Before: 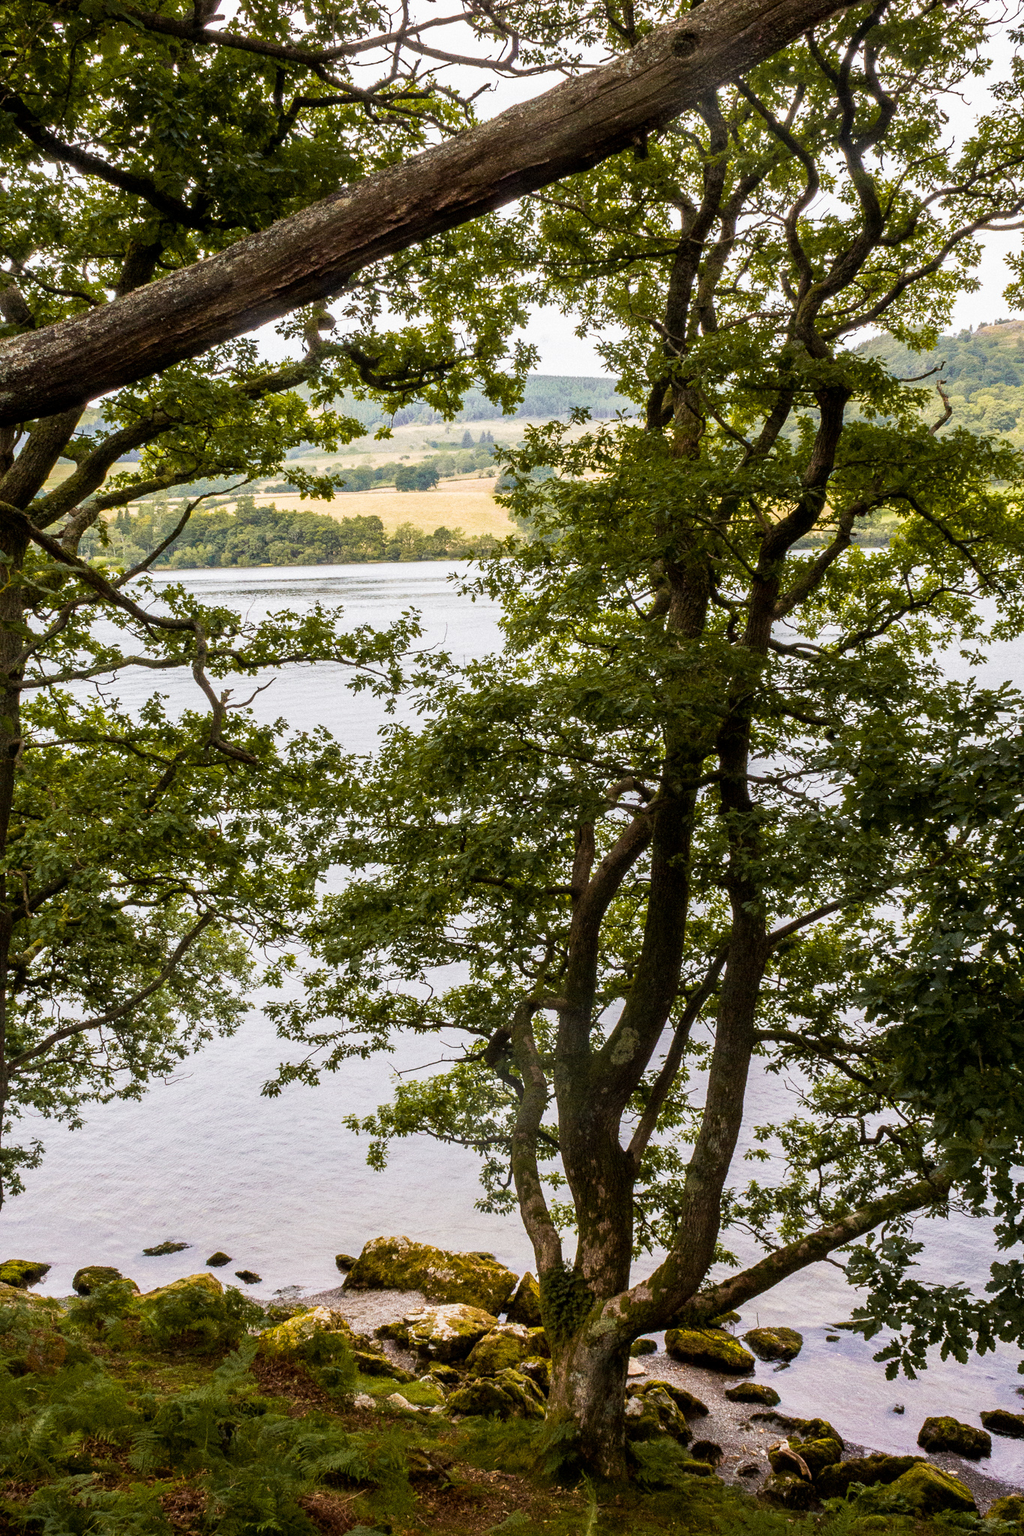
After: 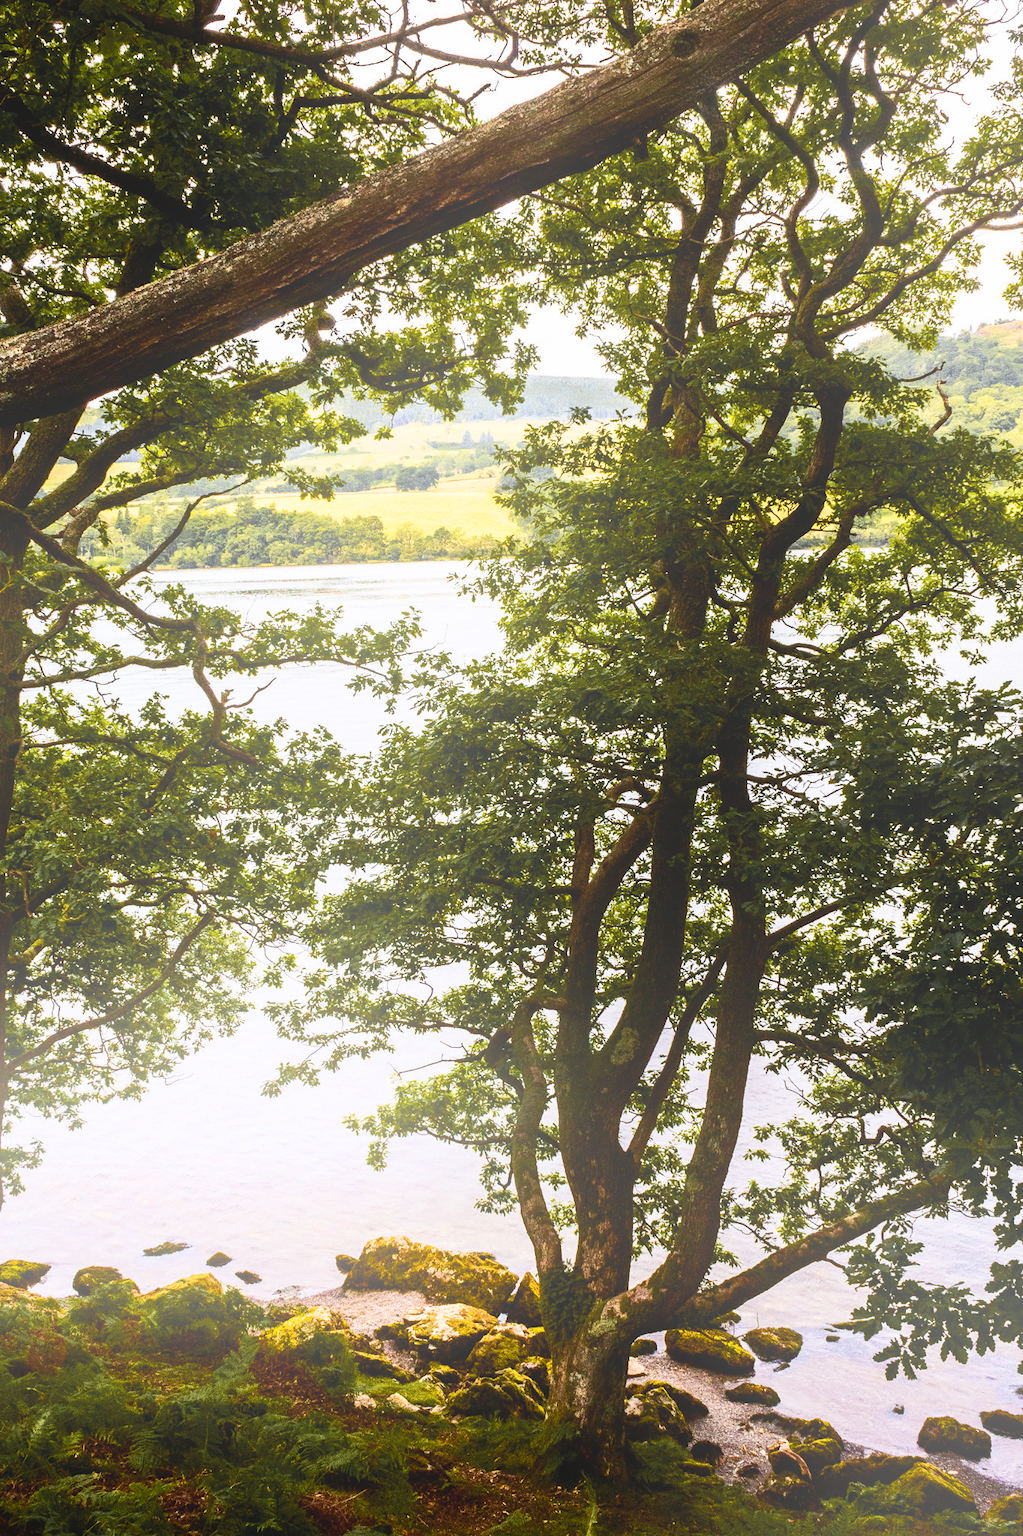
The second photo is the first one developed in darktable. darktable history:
bloom: size 40%
velvia: on, module defaults
color zones: curves: ch0 [(0.035, 0.242) (0.25, 0.5) (0.384, 0.214) (0.488, 0.255) (0.75, 0.5)]; ch1 [(0.063, 0.379) (0.25, 0.5) (0.354, 0.201) (0.489, 0.085) (0.729, 0.271)]; ch2 [(0.25, 0.5) (0.38, 0.517) (0.442, 0.51) (0.735, 0.456)]
contrast brightness saturation: contrast 0.4, brightness 0.1, saturation 0.21
